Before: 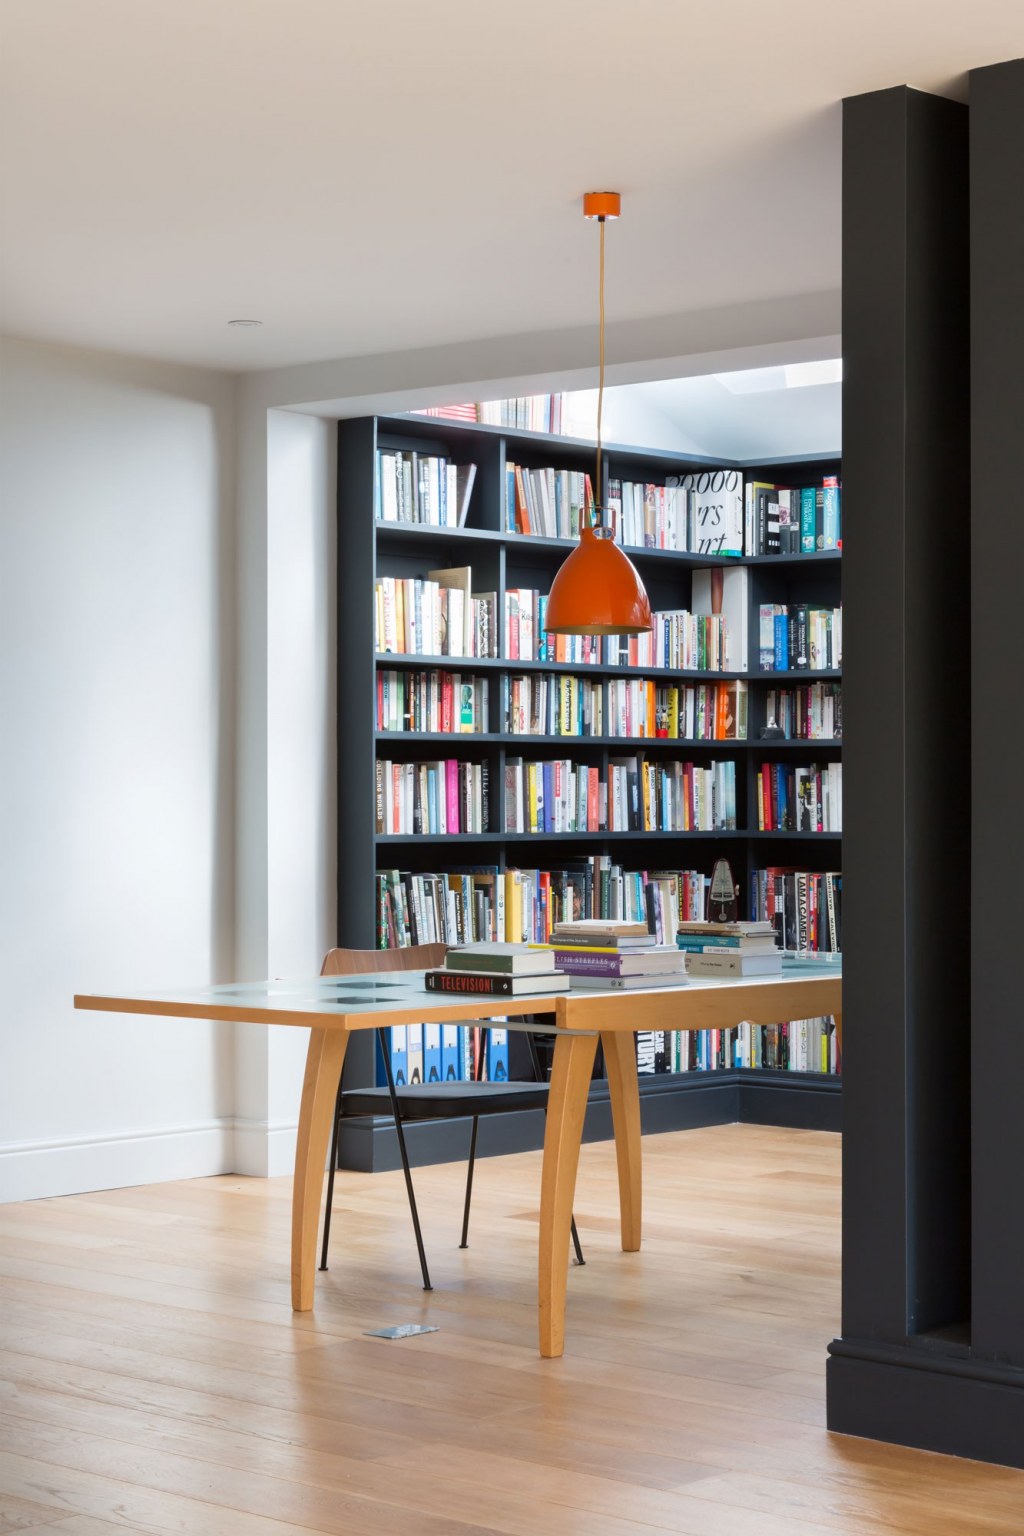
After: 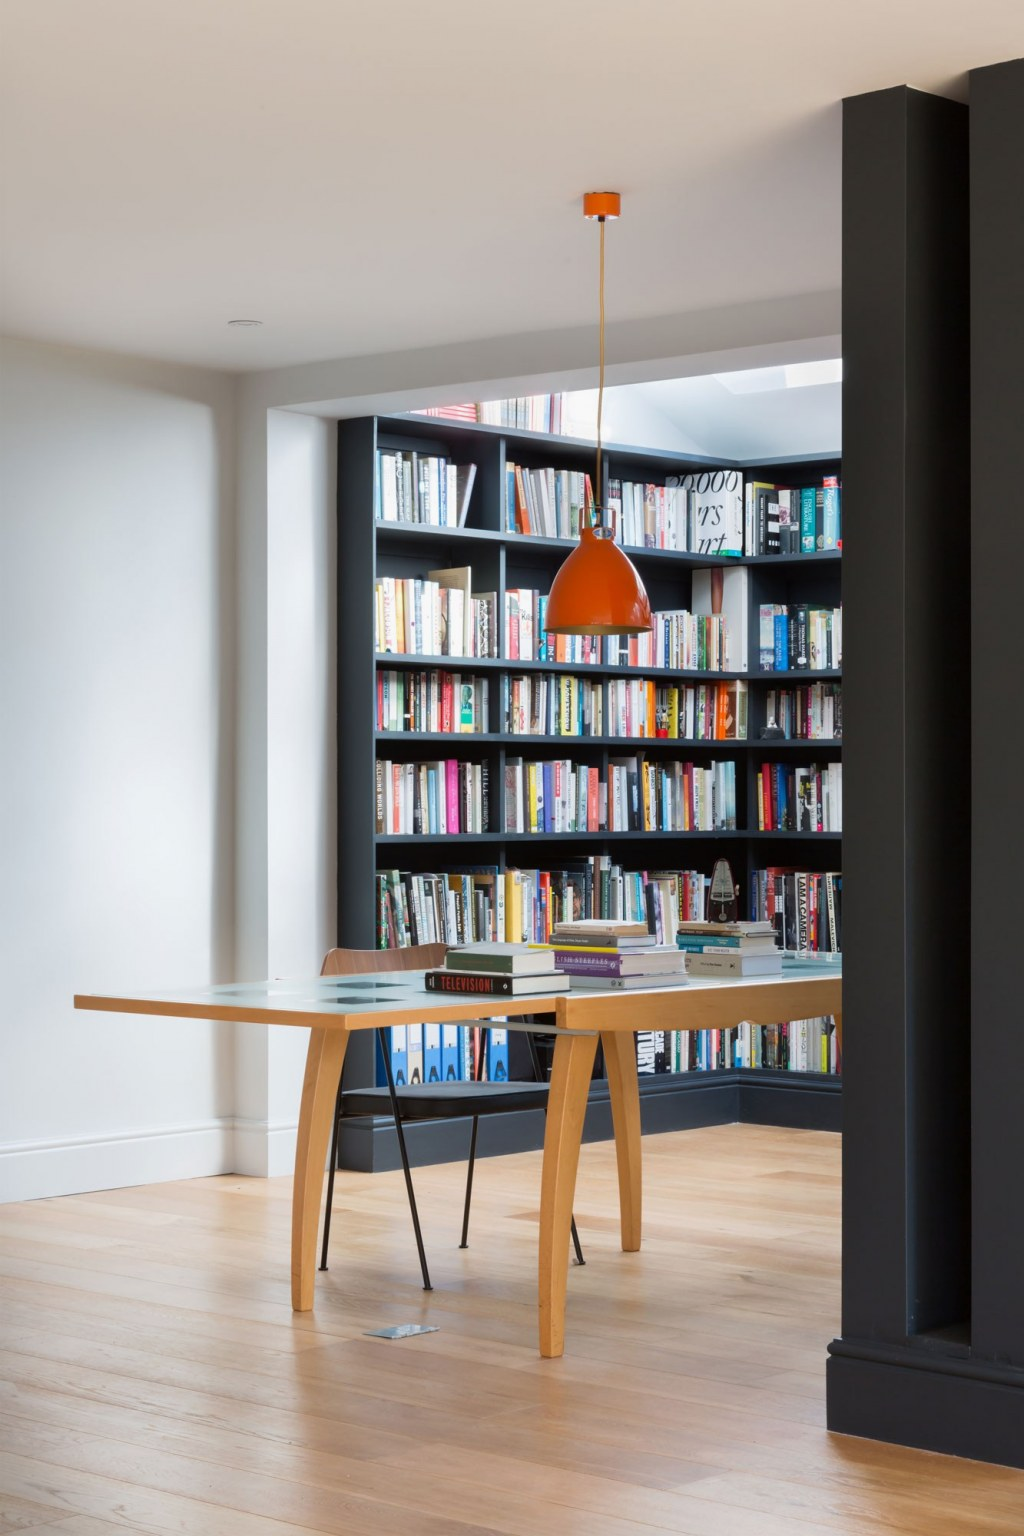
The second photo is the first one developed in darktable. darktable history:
exposure: exposure -0.071 EV, compensate highlight preservation false
